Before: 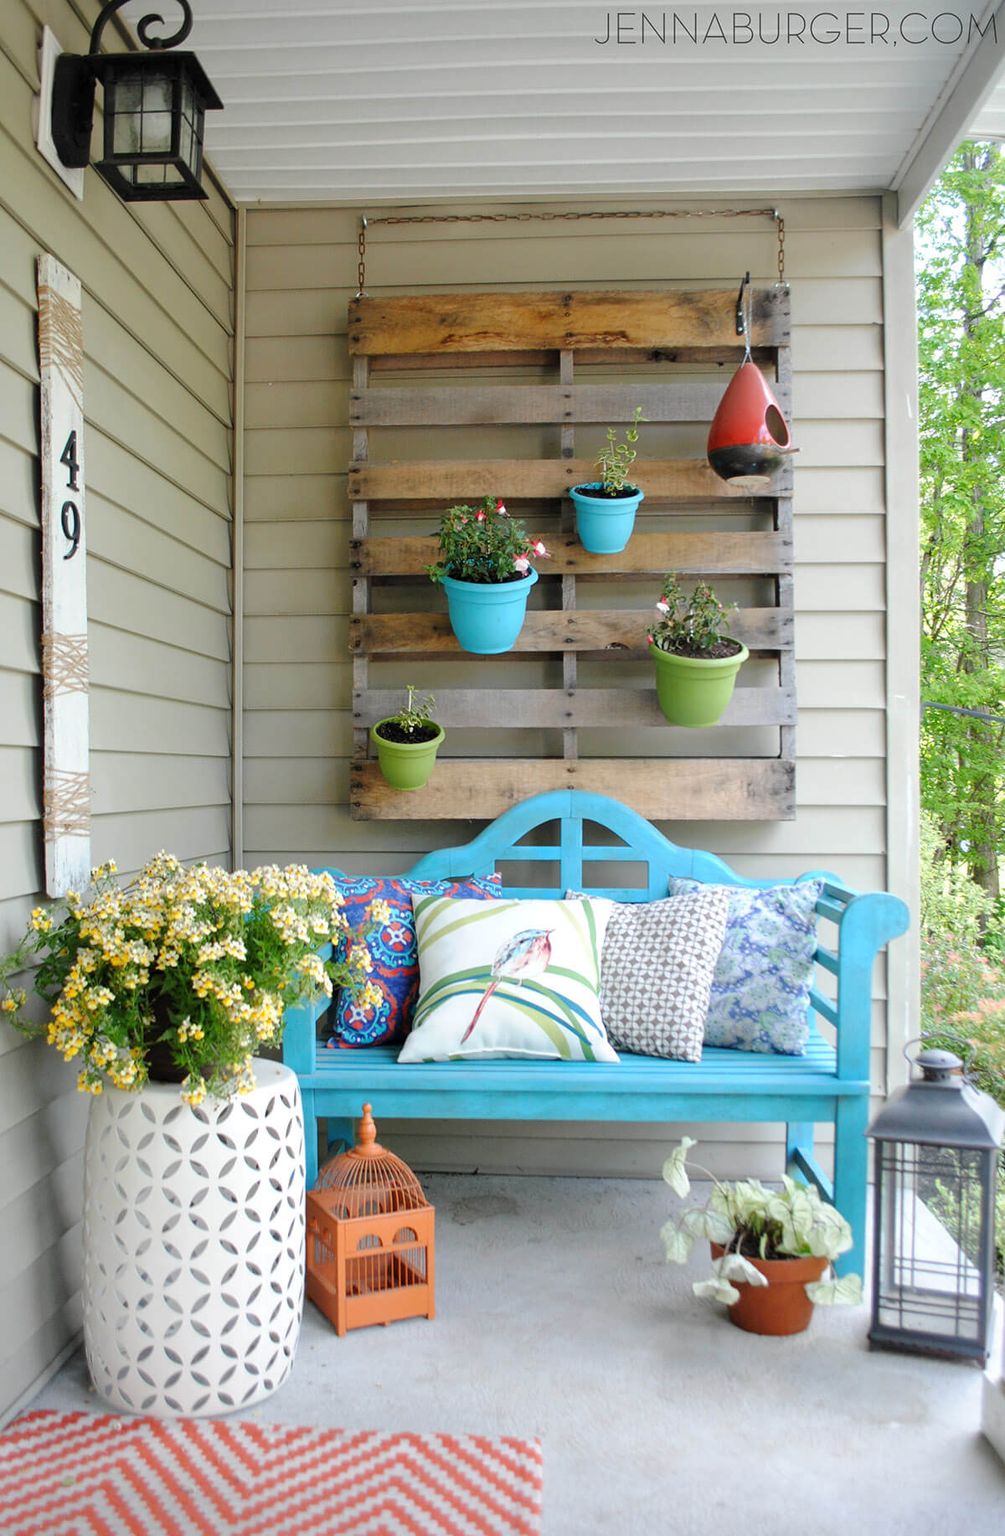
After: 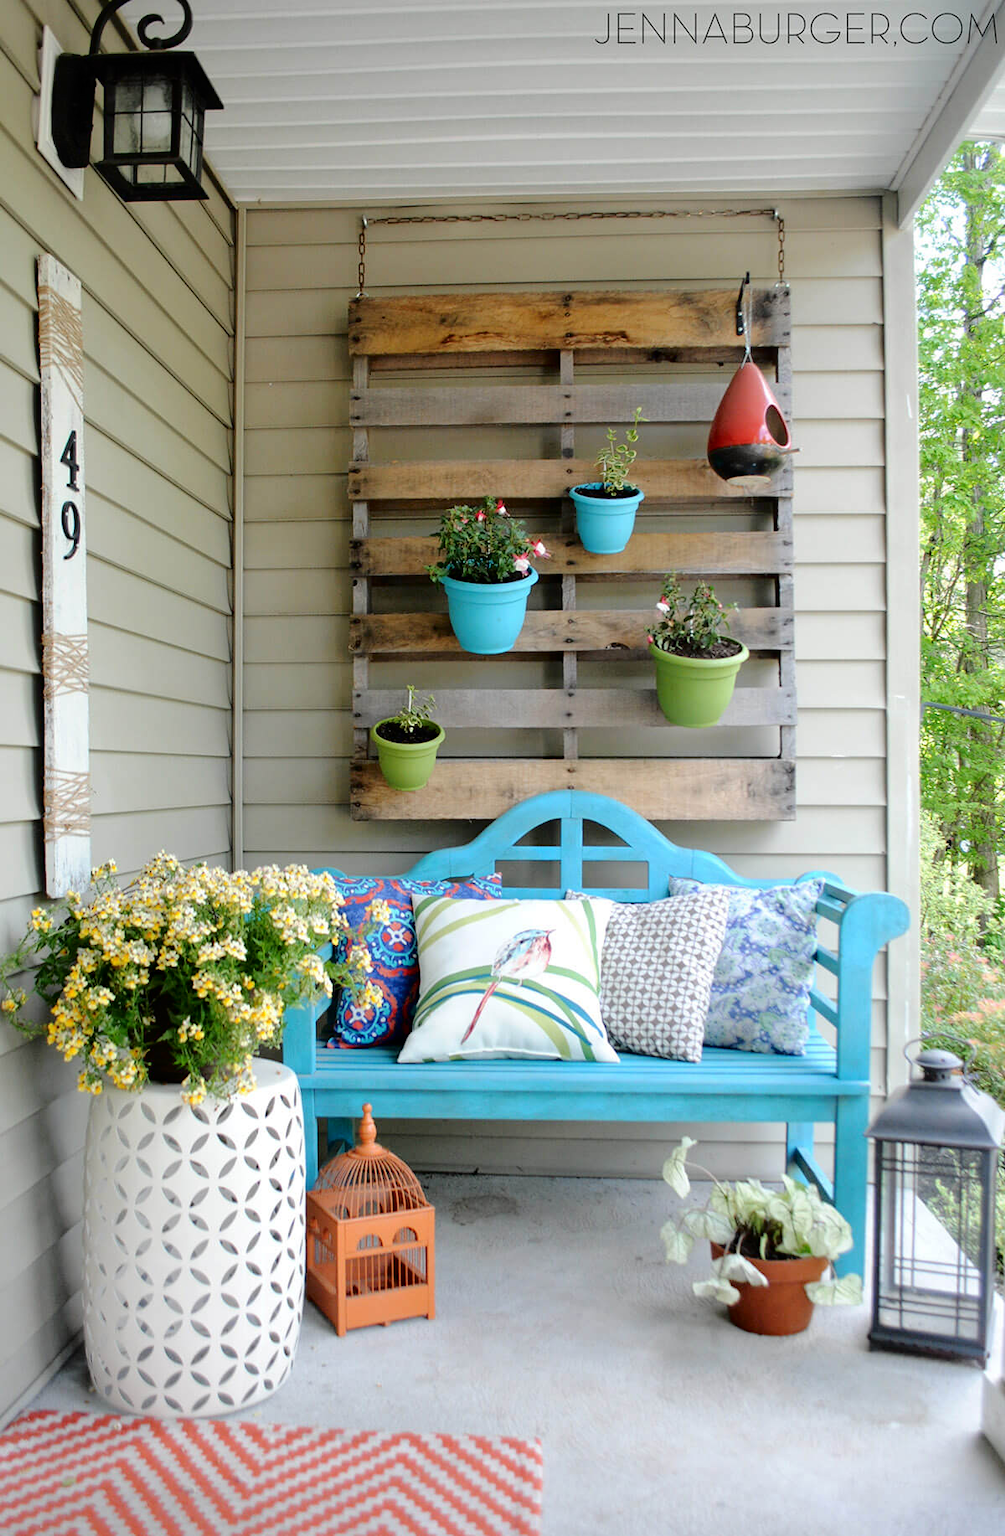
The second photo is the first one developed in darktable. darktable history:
fill light: exposure -2 EV, width 8.6
